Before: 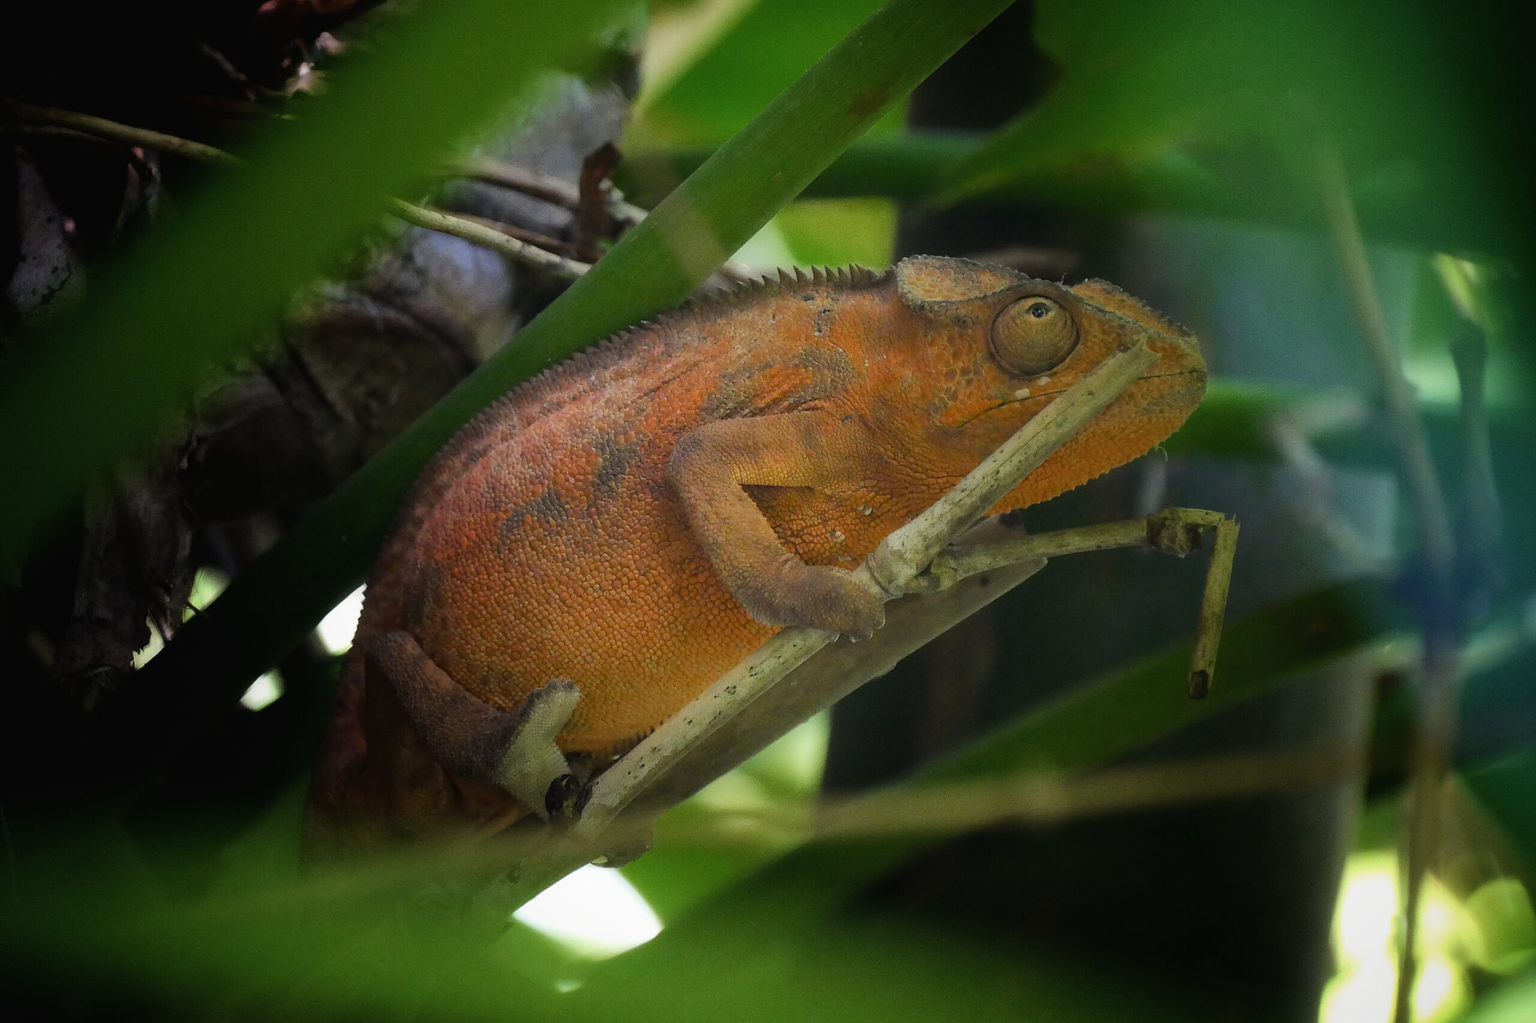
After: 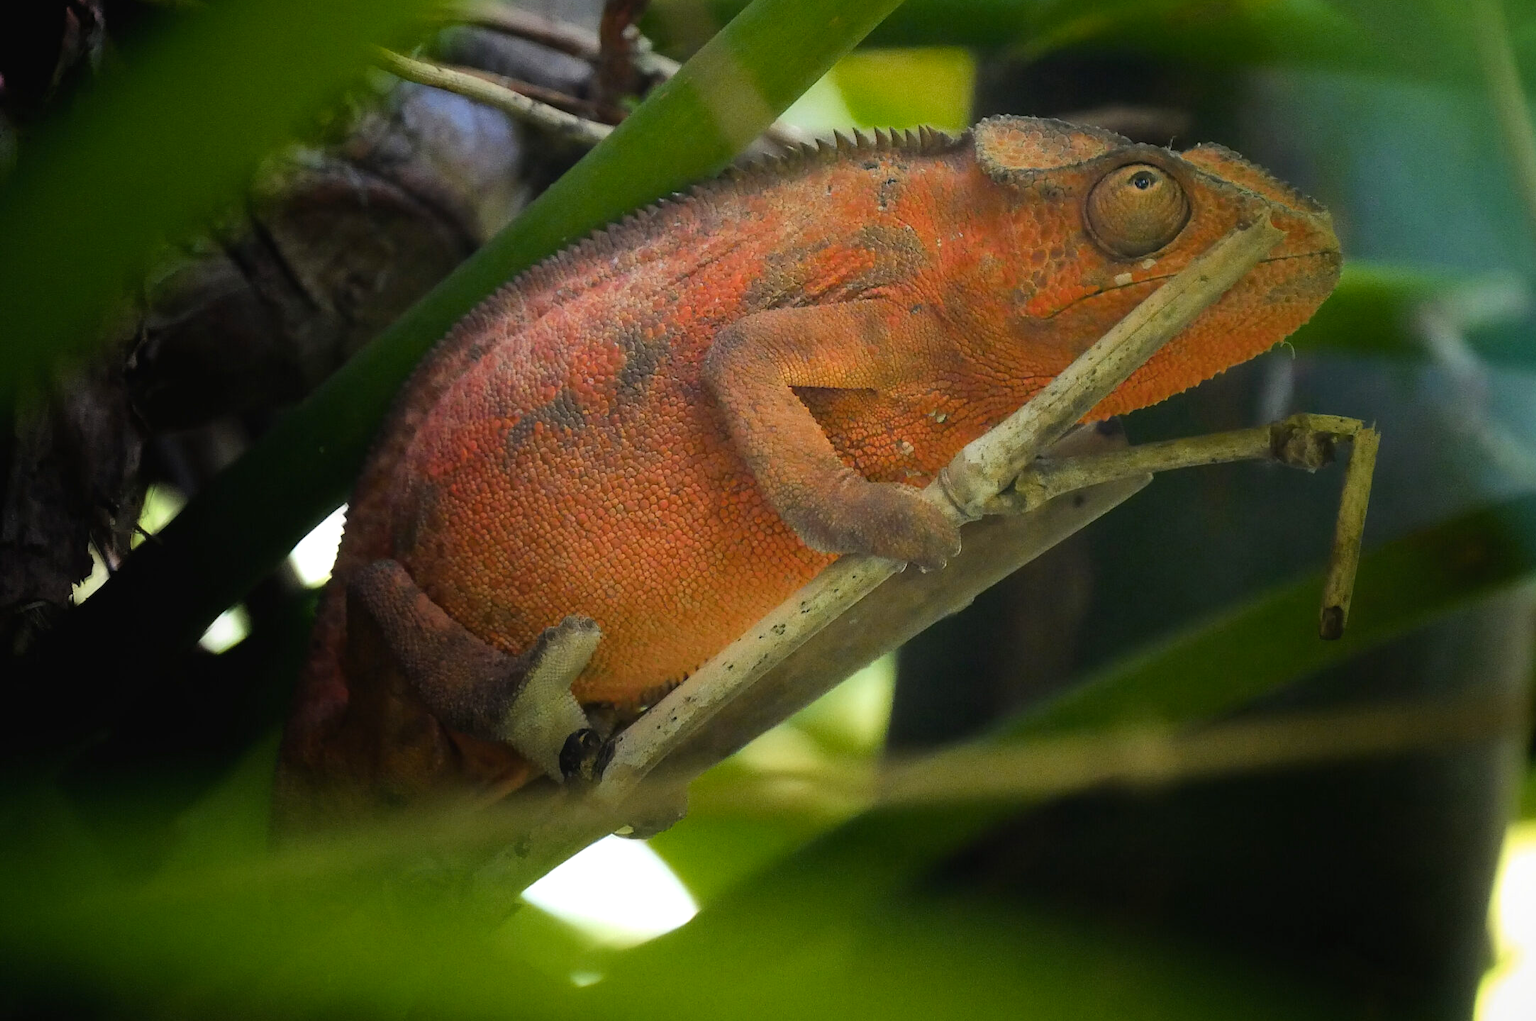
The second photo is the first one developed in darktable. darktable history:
color zones: curves: ch1 [(0.235, 0.558) (0.75, 0.5)]; ch2 [(0.25, 0.462) (0.749, 0.457)]
exposure: exposure 0.206 EV, compensate highlight preservation false
crop and rotate: left 4.716%, top 15.469%, right 10.666%
